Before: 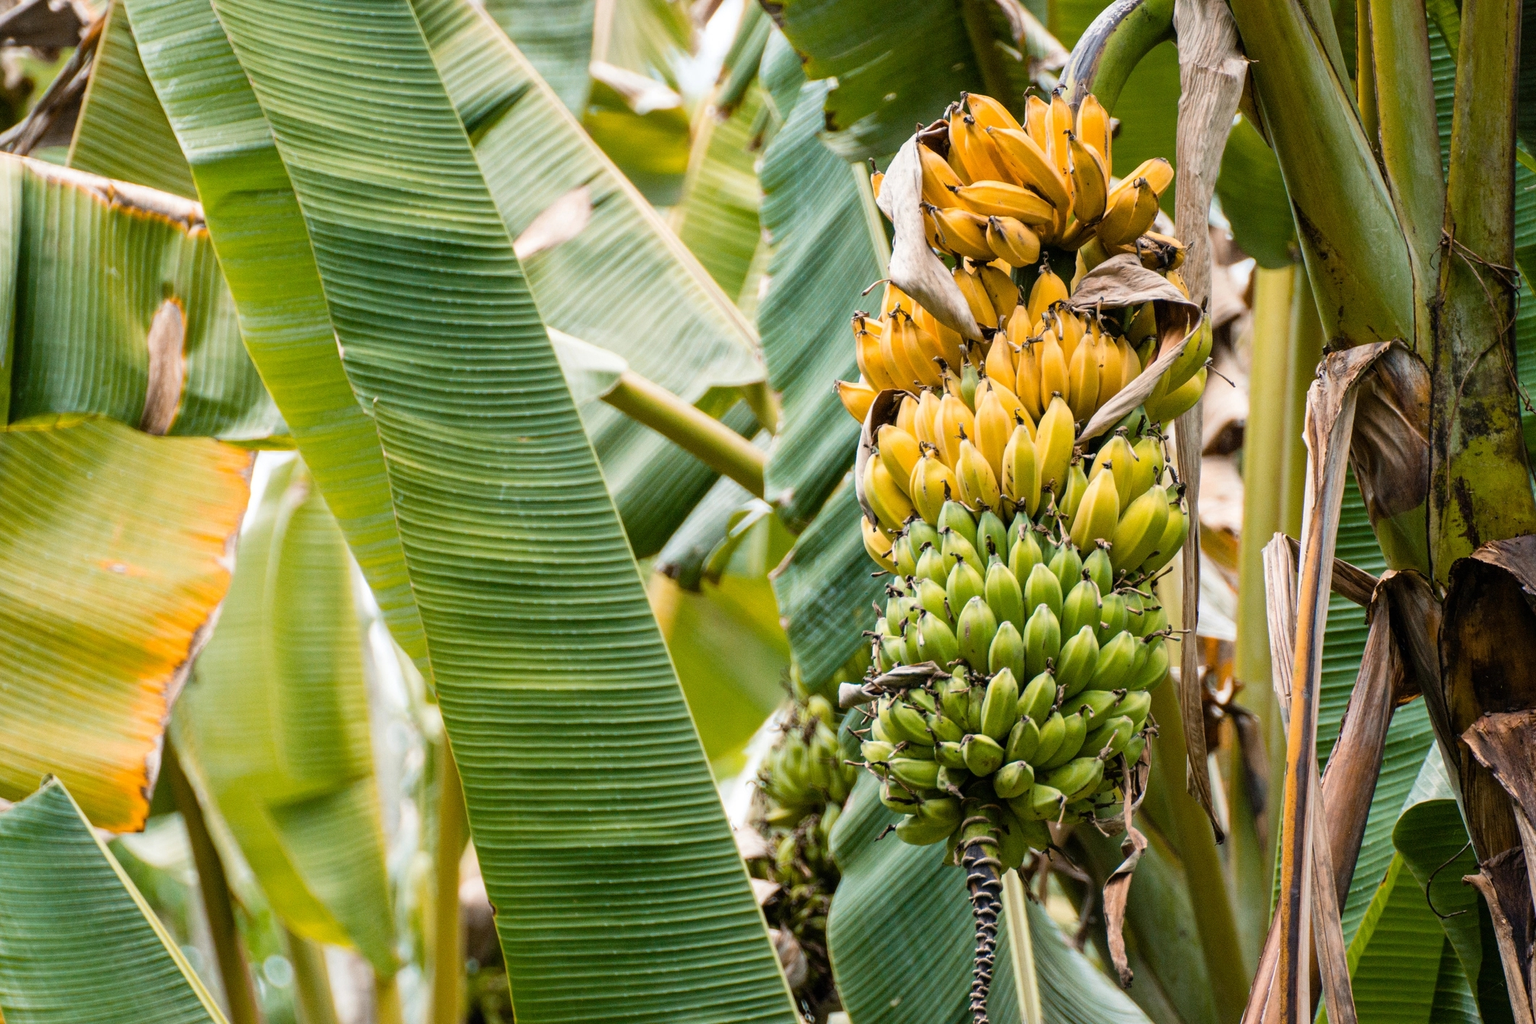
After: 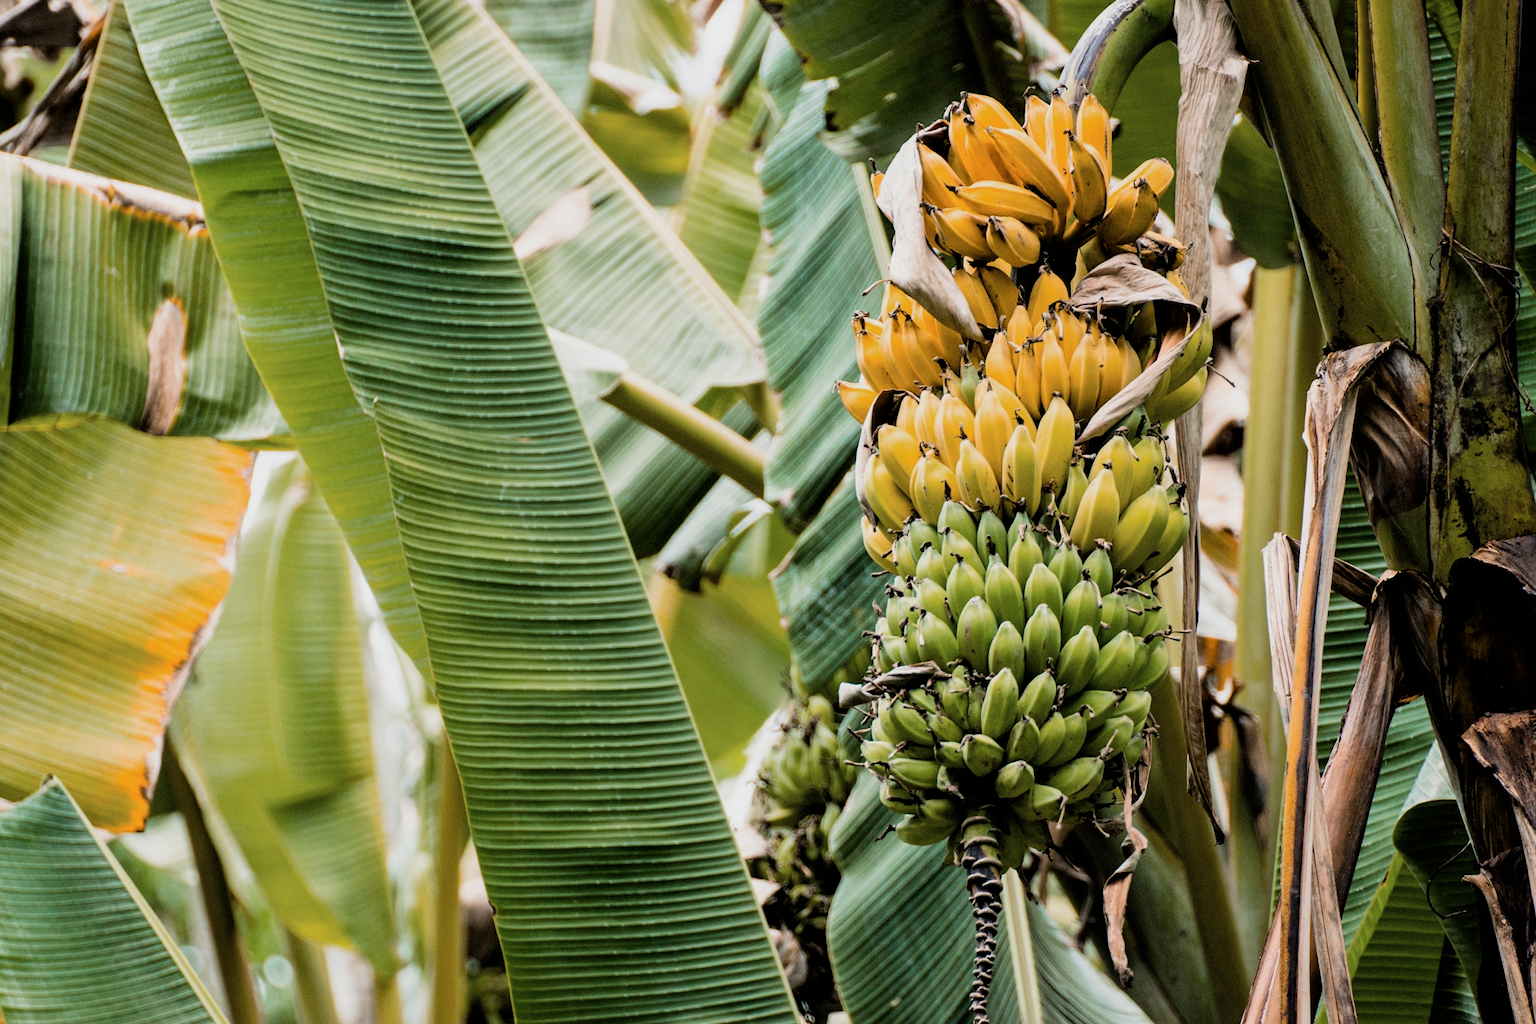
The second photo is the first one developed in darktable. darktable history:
filmic rgb: black relative exposure -5.14 EV, white relative exposure 3.55 EV, hardness 3.17, contrast 1.301, highlights saturation mix -49.34%
color zones: curves: ch0 [(0, 0.5) (0.143, 0.5) (0.286, 0.456) (0.429, 0.5) (0.571, 0.5) (0.714, 0.5) (0.857, 0.5) (1, 0.5)]; ch1 [(0, 0.5) (0.143, 0.5) (0.286, 0.422) (0.429, 0.5) (0.571, 0.5) (0.714, 0.5) (0.857, 0.5) (1, 0.5)]
